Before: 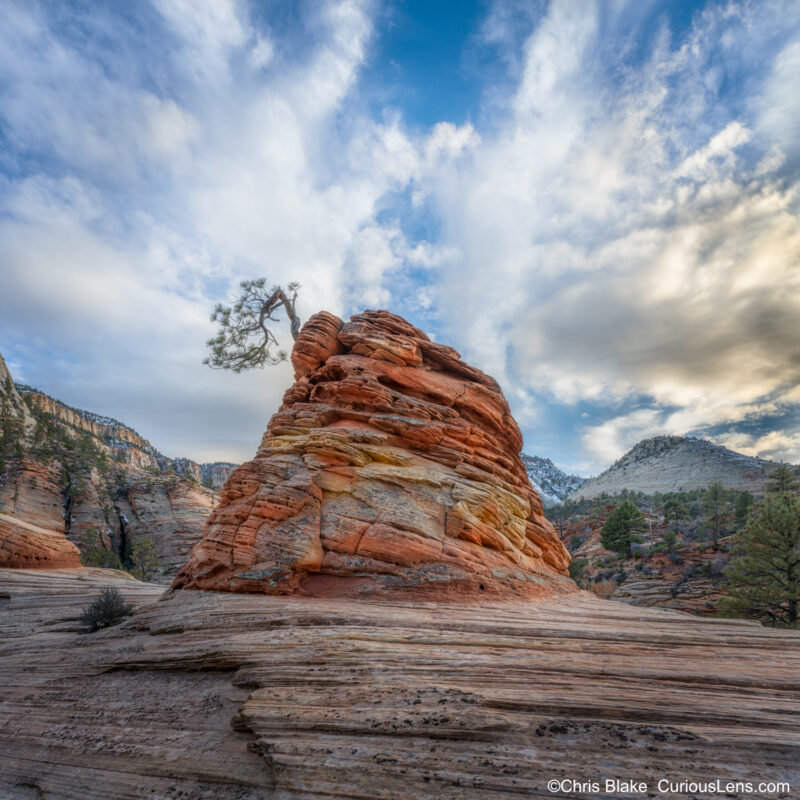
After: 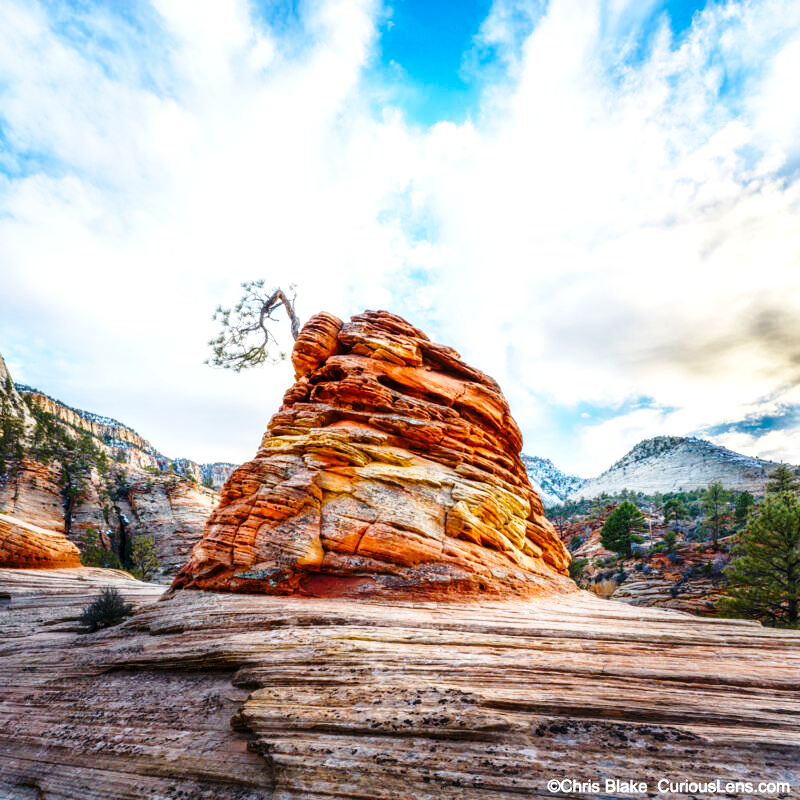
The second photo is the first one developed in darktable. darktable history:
tone equalizer: -8 EV -0.759 EV, -7 EV -0.722 EV, -6 EV -0.572 EV, -5 EV -0.389 EV, -3 EV 0.381 EV, -2 EV 0.6 EV, -1 EV 0.697 EV, +0 EV 0.764 EV, edges refinement/feathering 500, mask exposure compensation -1.57 EV, preserve details no
base curve: curves: ch0 [(0, 0) (0.028, 0.03) (0.121, 0.232) (0.46, 0.748) (0.859, 0.968) (1, 1)], exposure shift 0.01, preserve colors none
color balance rgb: highlights gain › luminance 18.084%, perceptual saturation grading › global saturation 35.16%, perceptual saturation grading › highlights -29.88%, perceptual saturation grading › shadows 35.085%, global vibrance 20%
